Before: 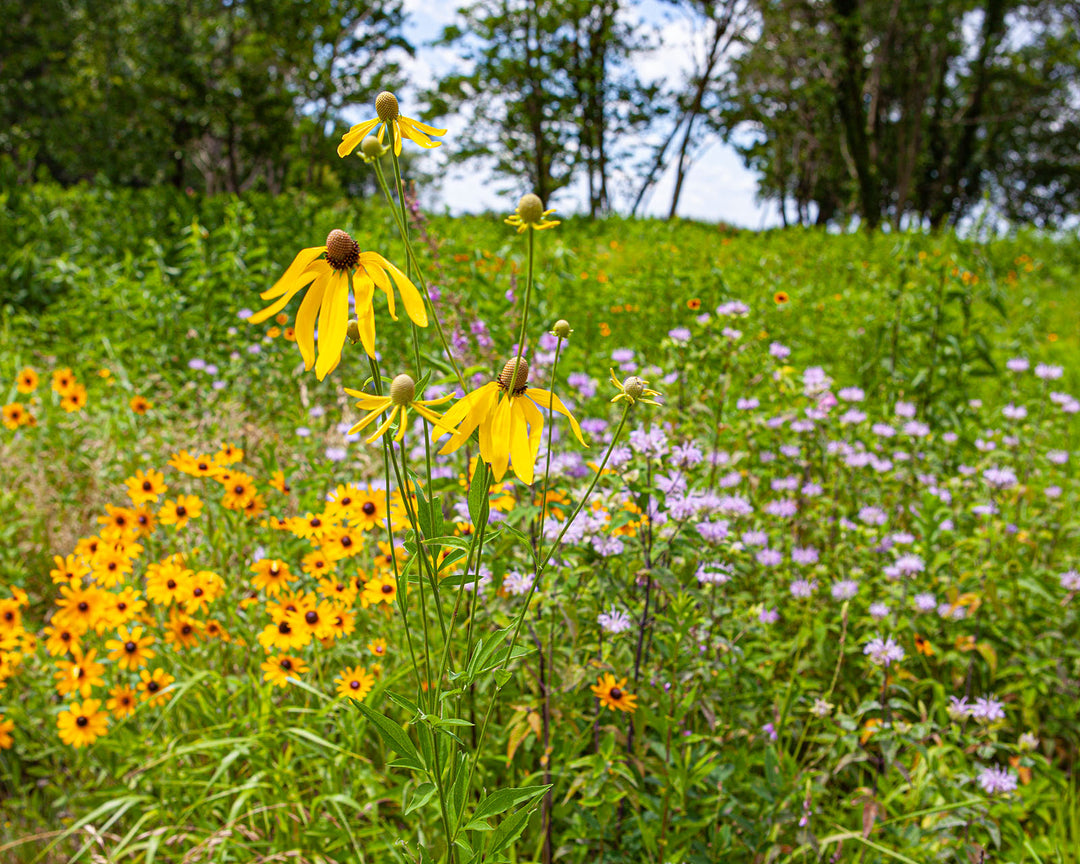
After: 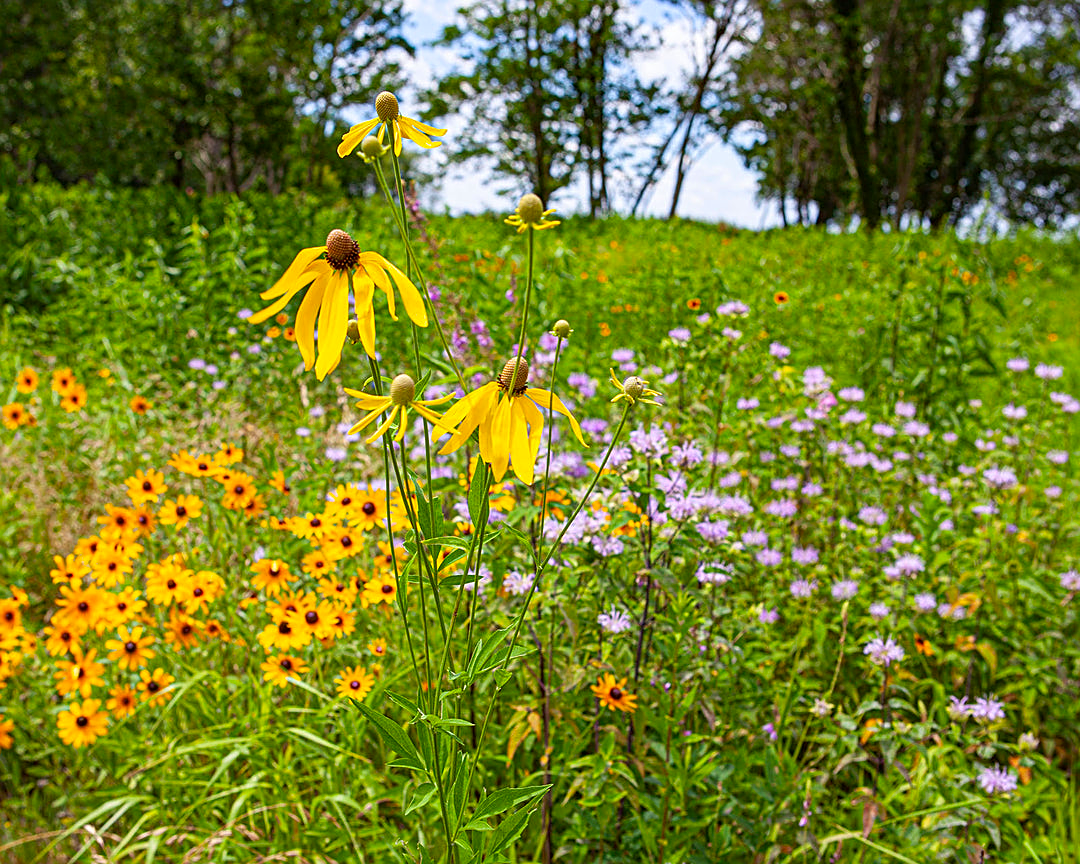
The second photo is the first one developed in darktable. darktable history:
sharpen: on, module defaults
contrast brightness saturation: contrast 0.041, saturation 0.16
